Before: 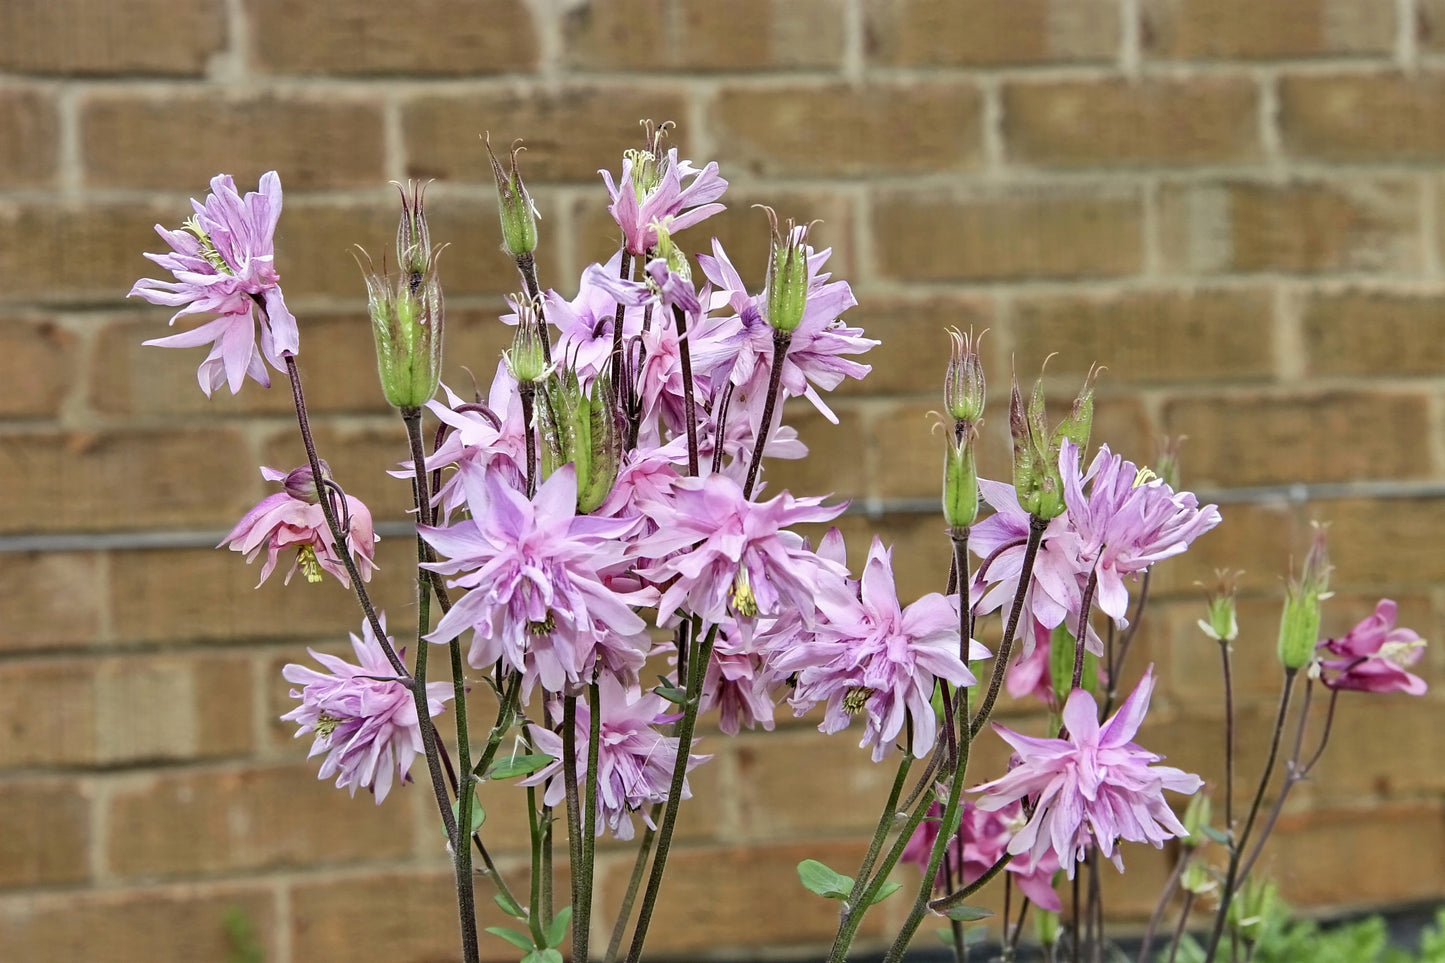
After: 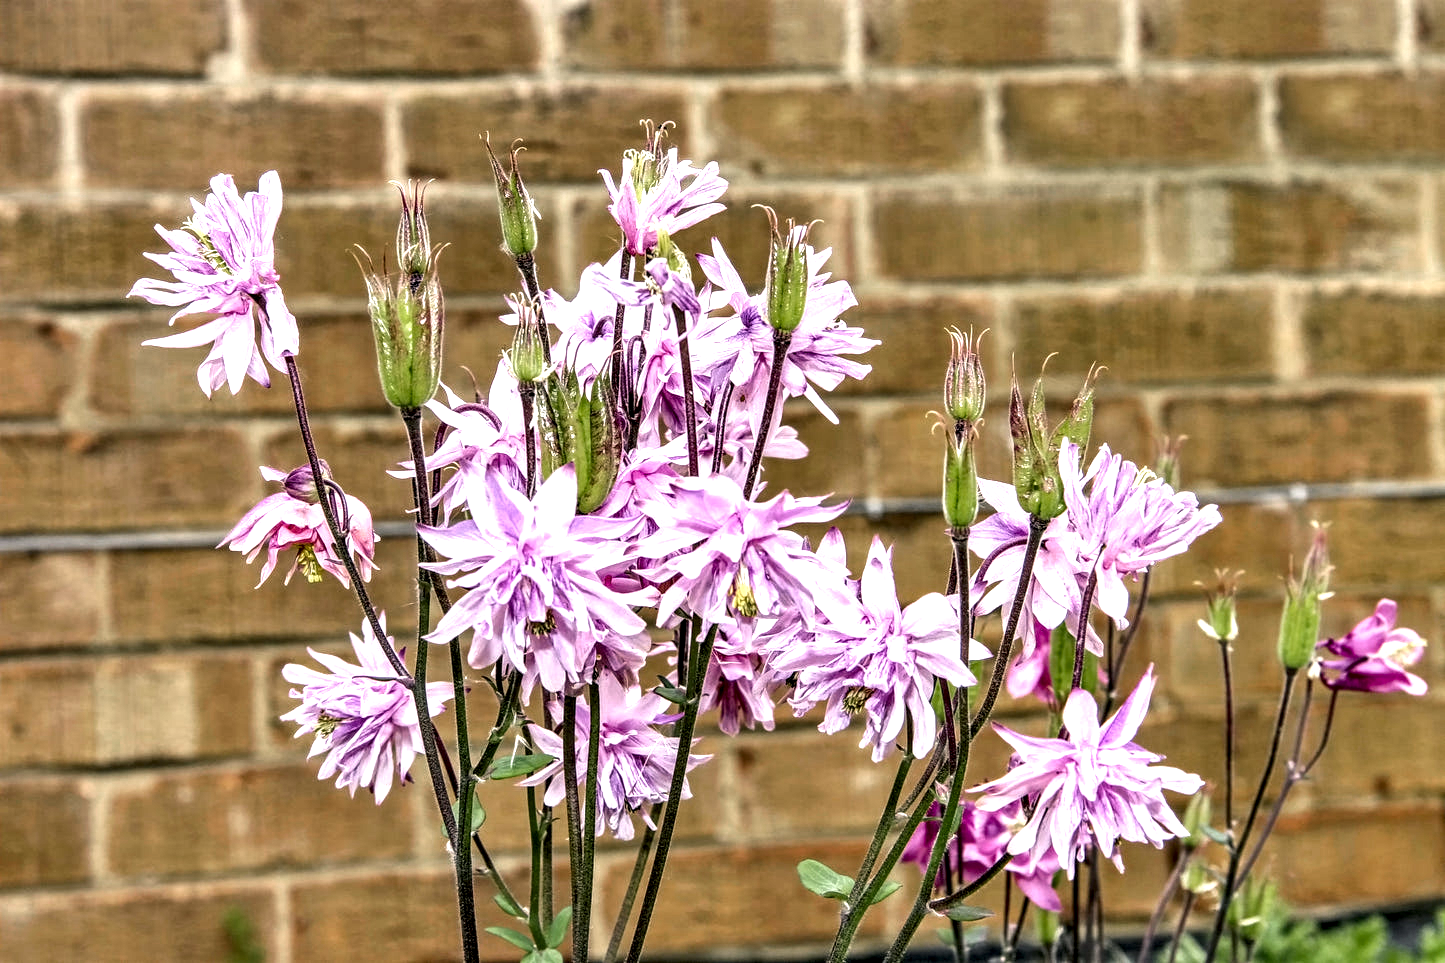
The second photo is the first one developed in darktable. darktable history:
local contrast: detail 203%
exposure: black level correction 0, exposure 0.697 EV, compensate highlight preservation false
color balance rgb: shadows lift › chroma 2.033%, shadows lift › hue 217.65°, highlights gain › chroma 1.633%, highlights gain › hue 55.89°, perceptual saturation grading › global saturation 0.342%
color zones: curves: ch0 [(0, 0.48) (0.209, 0.398) (0.305, 0.332) (0.429, 0.493) (0.571, 0.5) (0.714, 0.5) (0.857, 0.5) (1, 0.48)]; ch1 [(0, 0.633) (0.143, 0.586) (0.286, 0.489) (0.429, 0.448) (0.571, 0.31) (0.714, 0.335) (0.857, 0.492) (1, 0.633)]; ch2 [(0, 0.448) (0.143, 0.498) (0.286, 0.5) (0.429, 0.5) (0.571, 0.5) (0.714, 0.5) (0.857, 0.5) (1, 0.448)]
